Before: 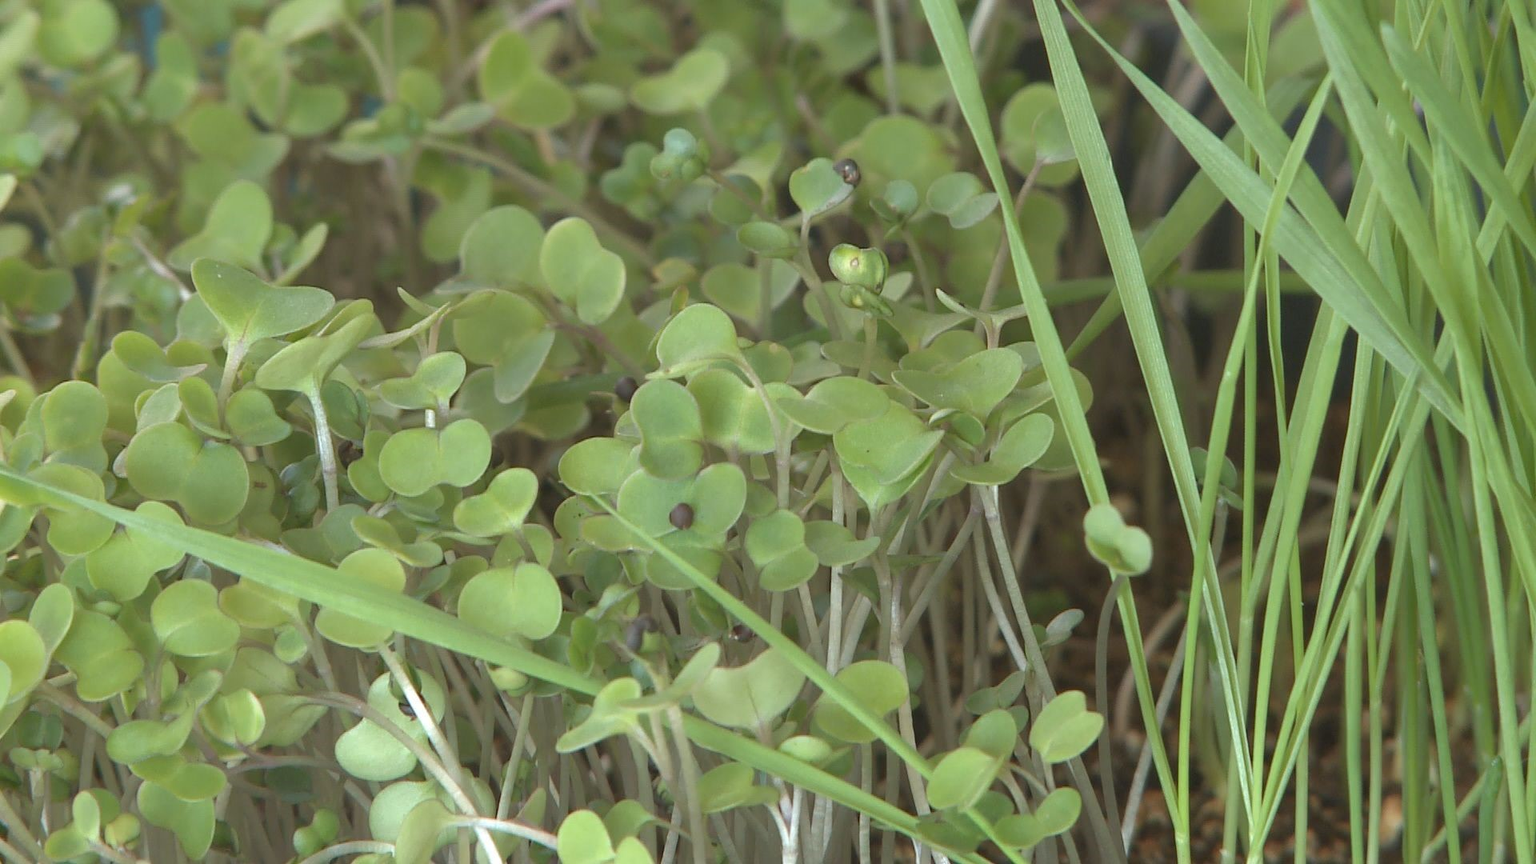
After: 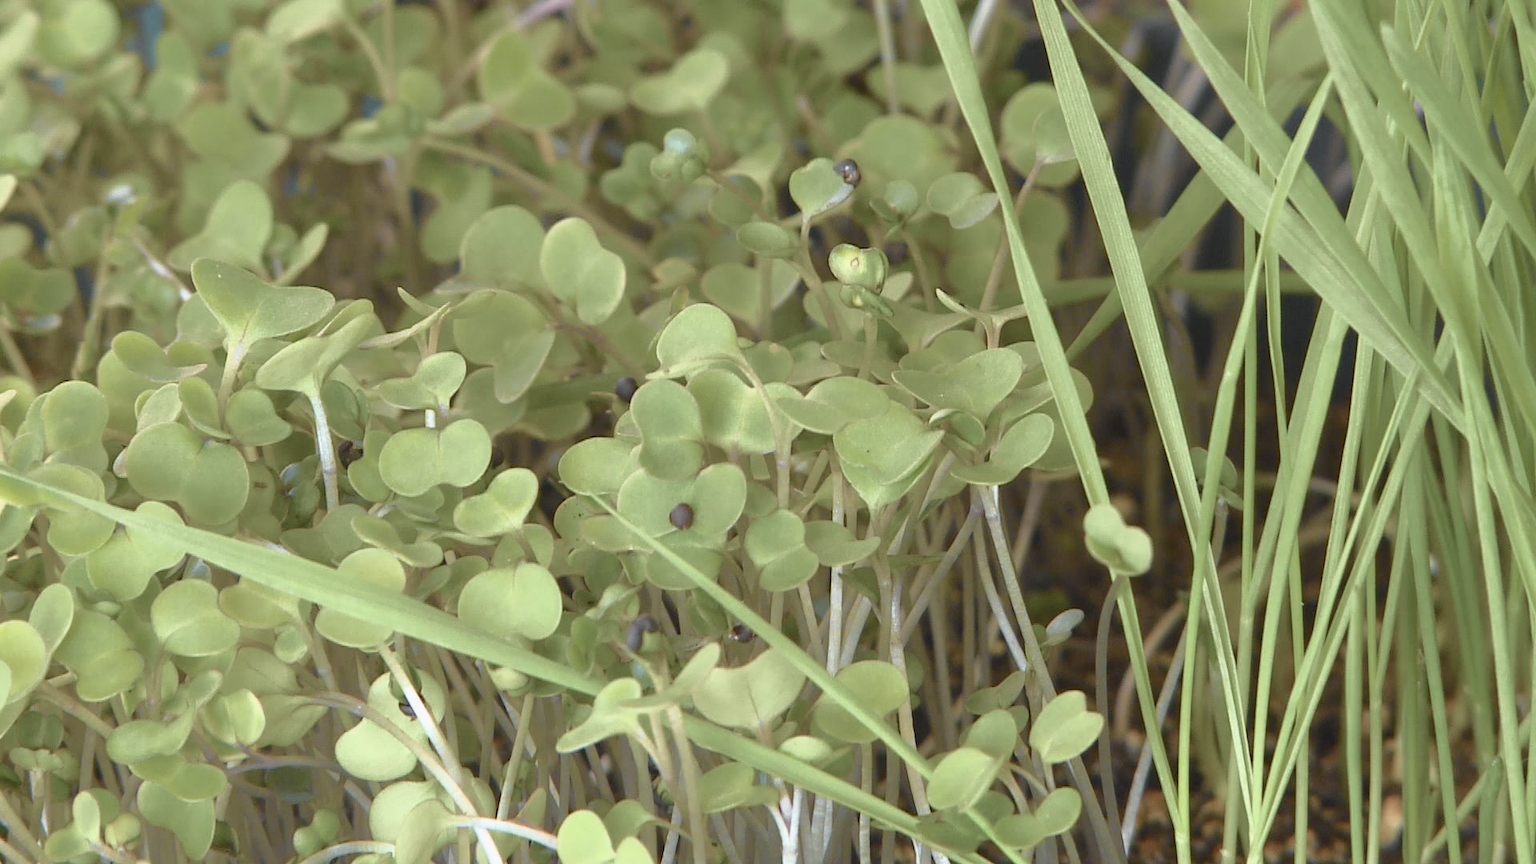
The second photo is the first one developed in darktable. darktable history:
tone curve: curves: ch0 [(0, 0) (0.105, 0.08) (0.195, 0.18) (0.283, 0.288) (0.384, 0.419) (0.485, 0.531) (0.638, 0.69) (0.795, 0.879) (1, 0.977)]; ch1 [(0, 0) (0.161, 0.092) (0.35, 0.33) (0.379, 0.401) (0.456, 0.469) (0.498, 0.503) (0.531, 0.537) (0.596, 0.621) (0.635, 0.655) (1, 1)]; ch2 [(0, 0) (0.371, 0.362) (0.437, 0.437) (0.483, 0.484) (0.53, 0.515) (0.56, 0.58) (0.622, 0.606) (1, 1)], color space Lab, independent channels, preserve colors none
